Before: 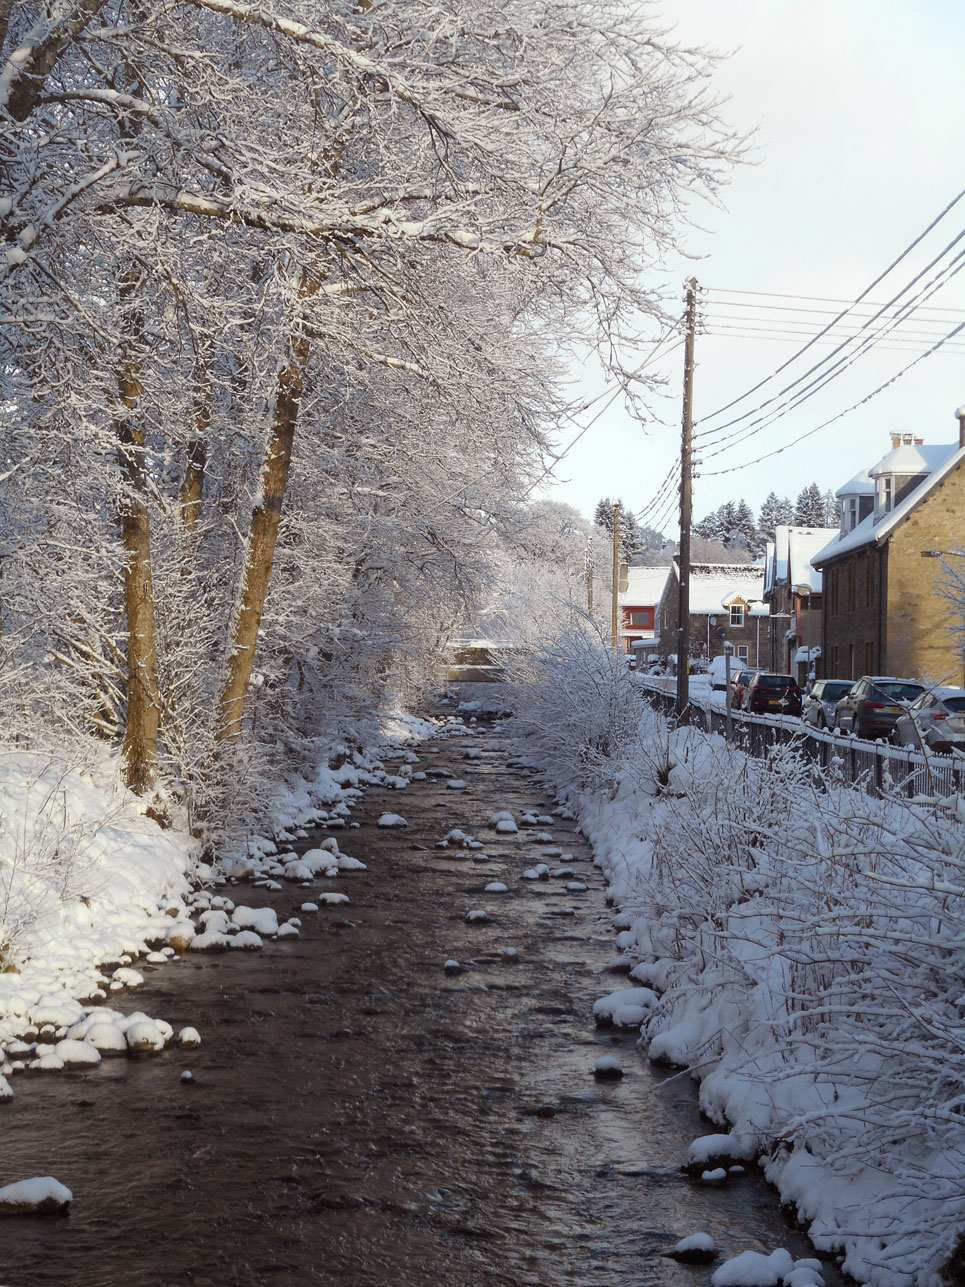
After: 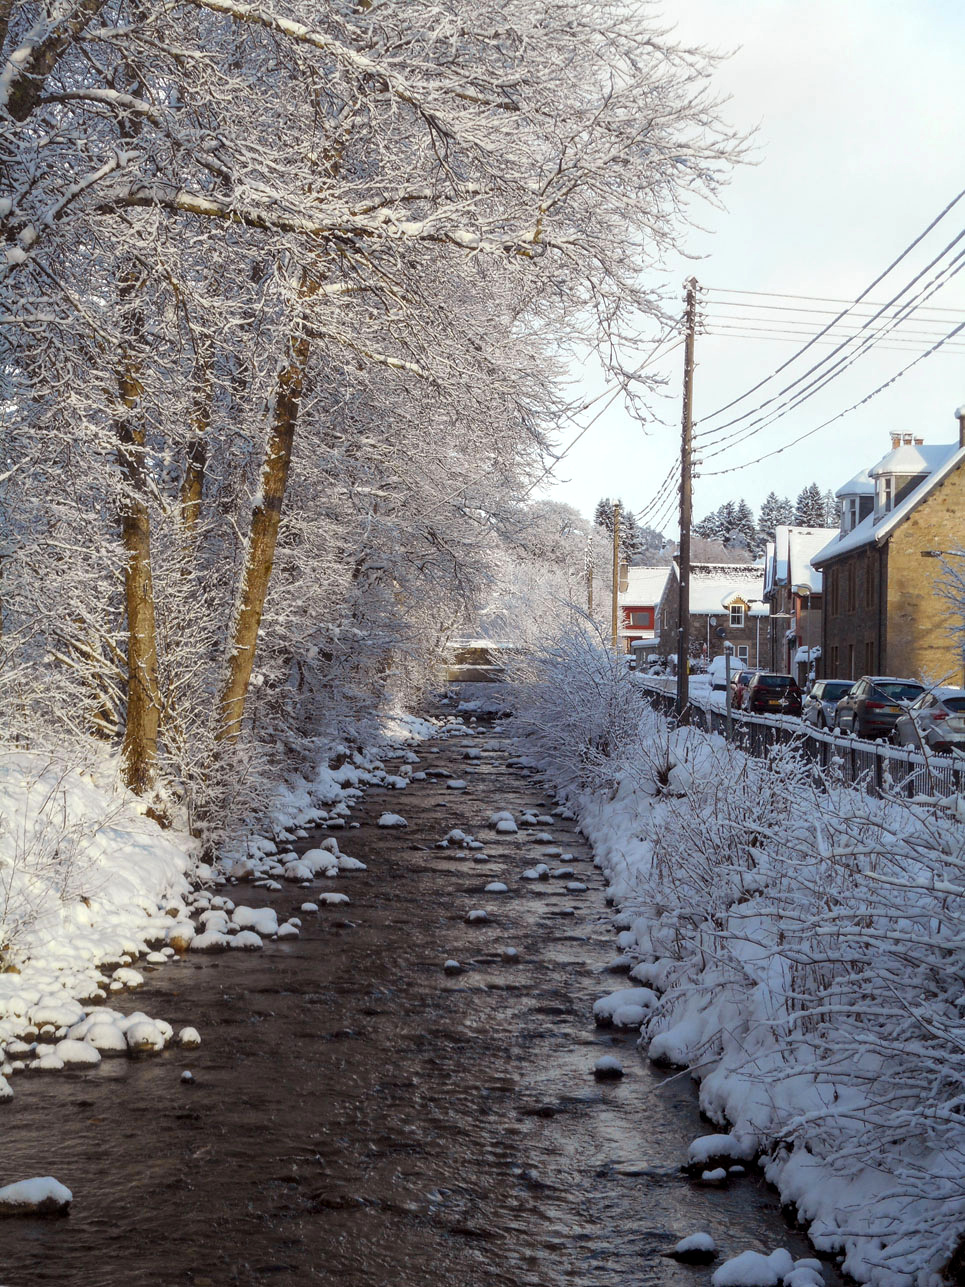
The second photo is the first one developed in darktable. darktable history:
local contrast: on, module defaults
color balance: output saturation 110%
